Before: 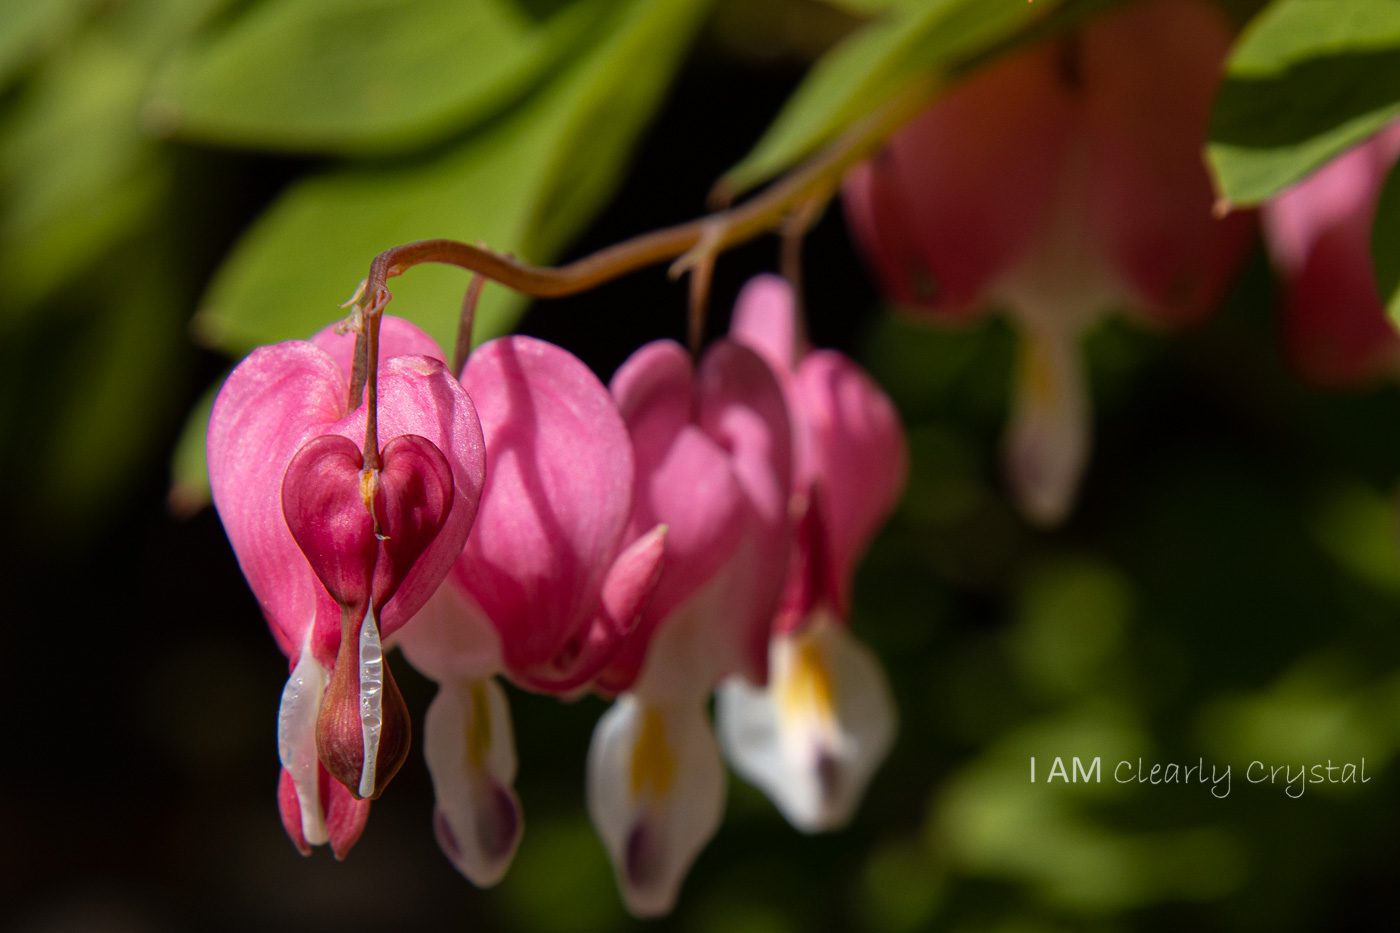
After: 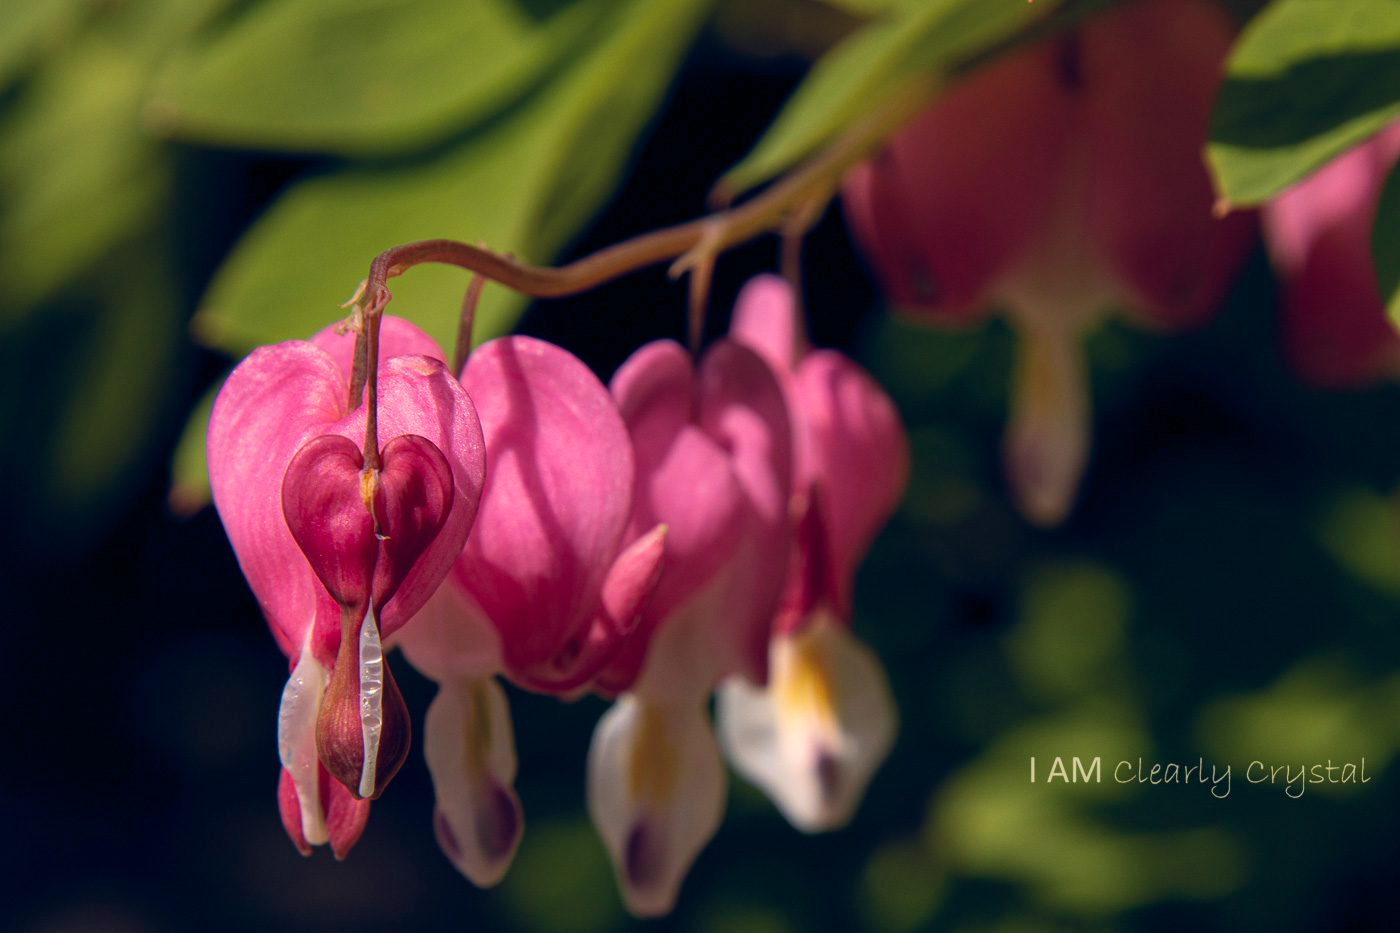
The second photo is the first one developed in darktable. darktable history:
velvia: on, module defaults
color balance rgb: shadows lift › hue 87.51°, highlights gain › chroma 3.21%, highlights gain › hue 55.1°, global offset › chroma 0.15%, global offset › hue 253.66°, linear chroma grading › global chroma 0.5%
